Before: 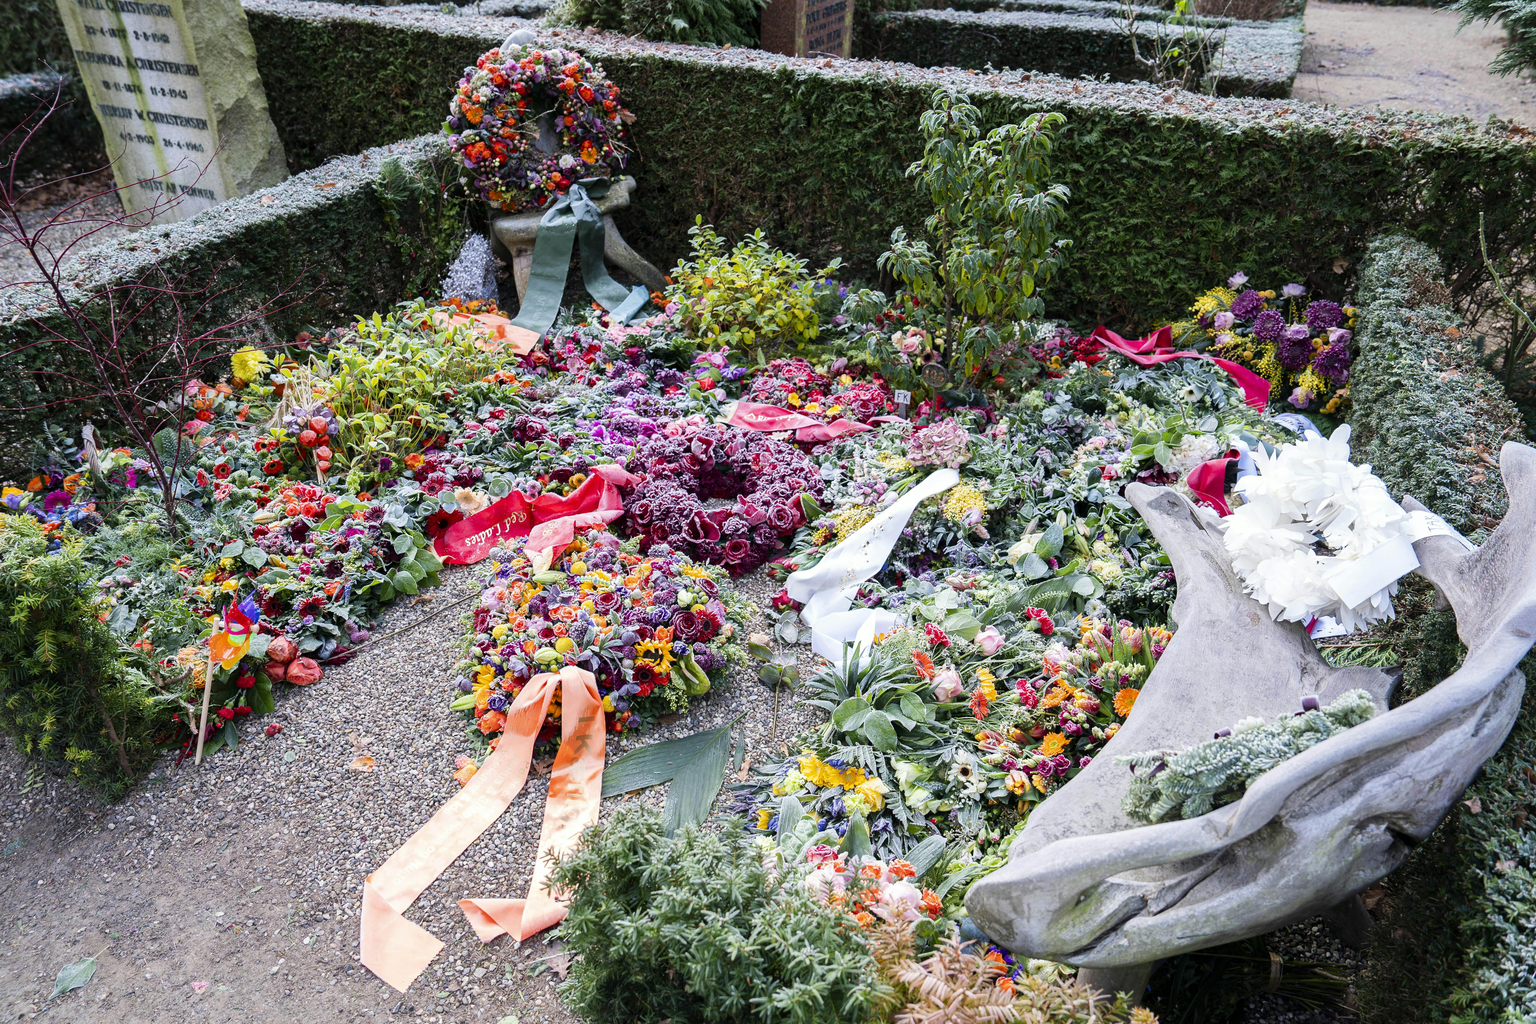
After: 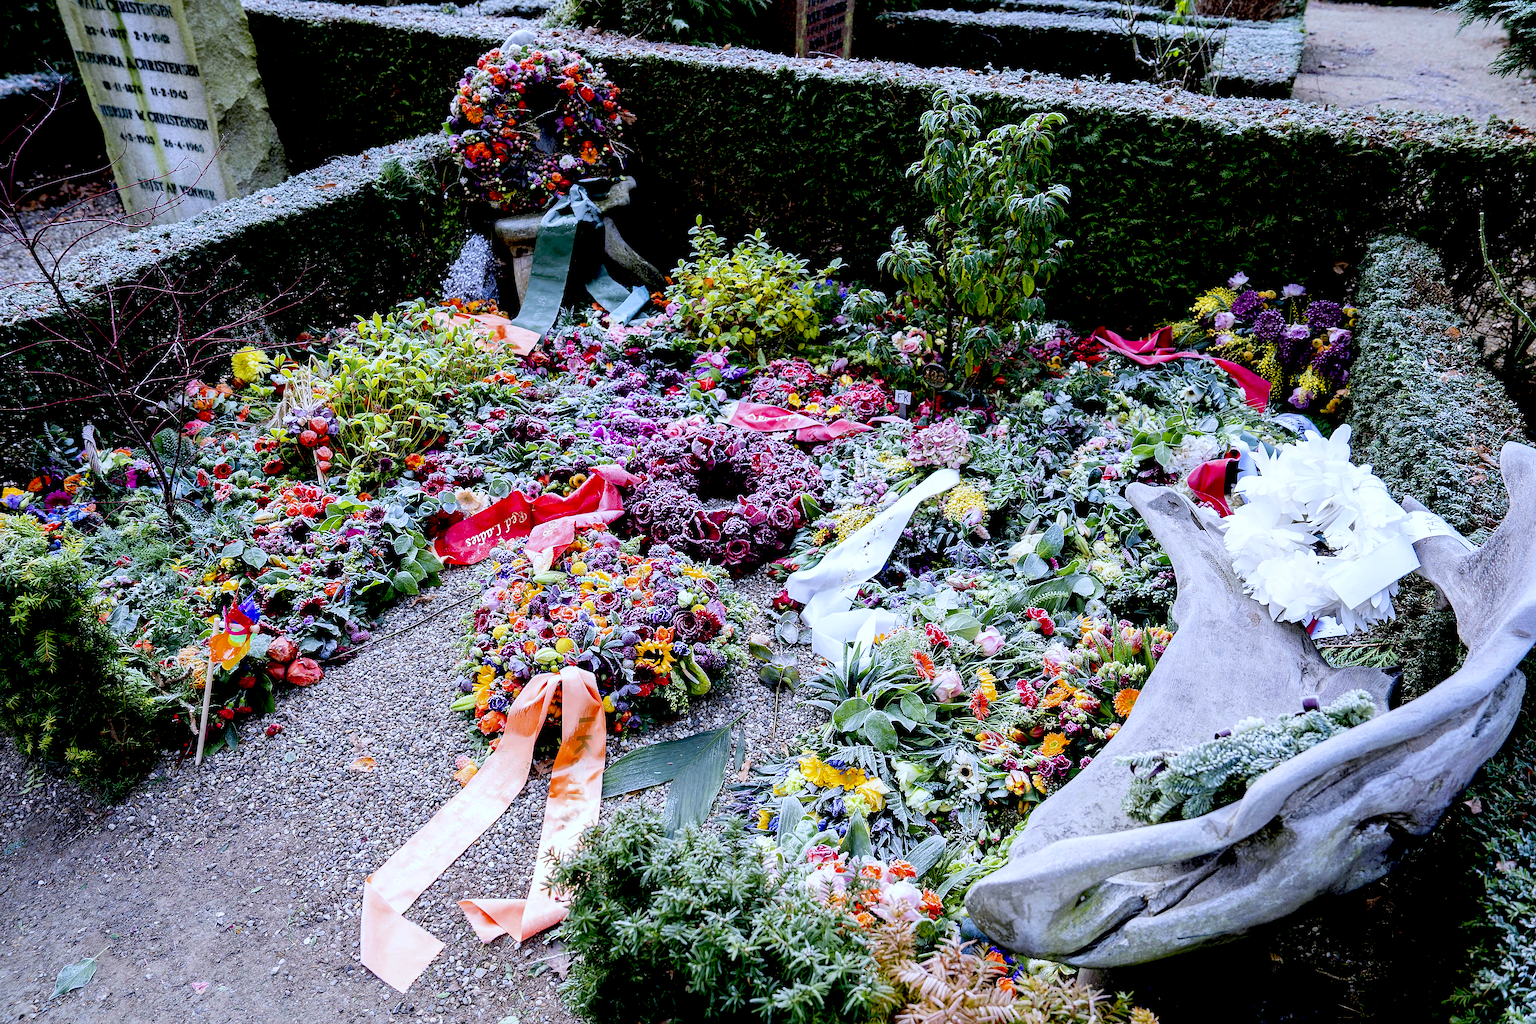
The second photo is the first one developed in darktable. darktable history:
exposure: black level correction 0.048, exposure 0.012 EV, compensate highlight preservation false
sharpen: on, module defaults
color calibration: illuminant as shot in camera, x 0.37, y 0.382, temperature 4320.01 K
